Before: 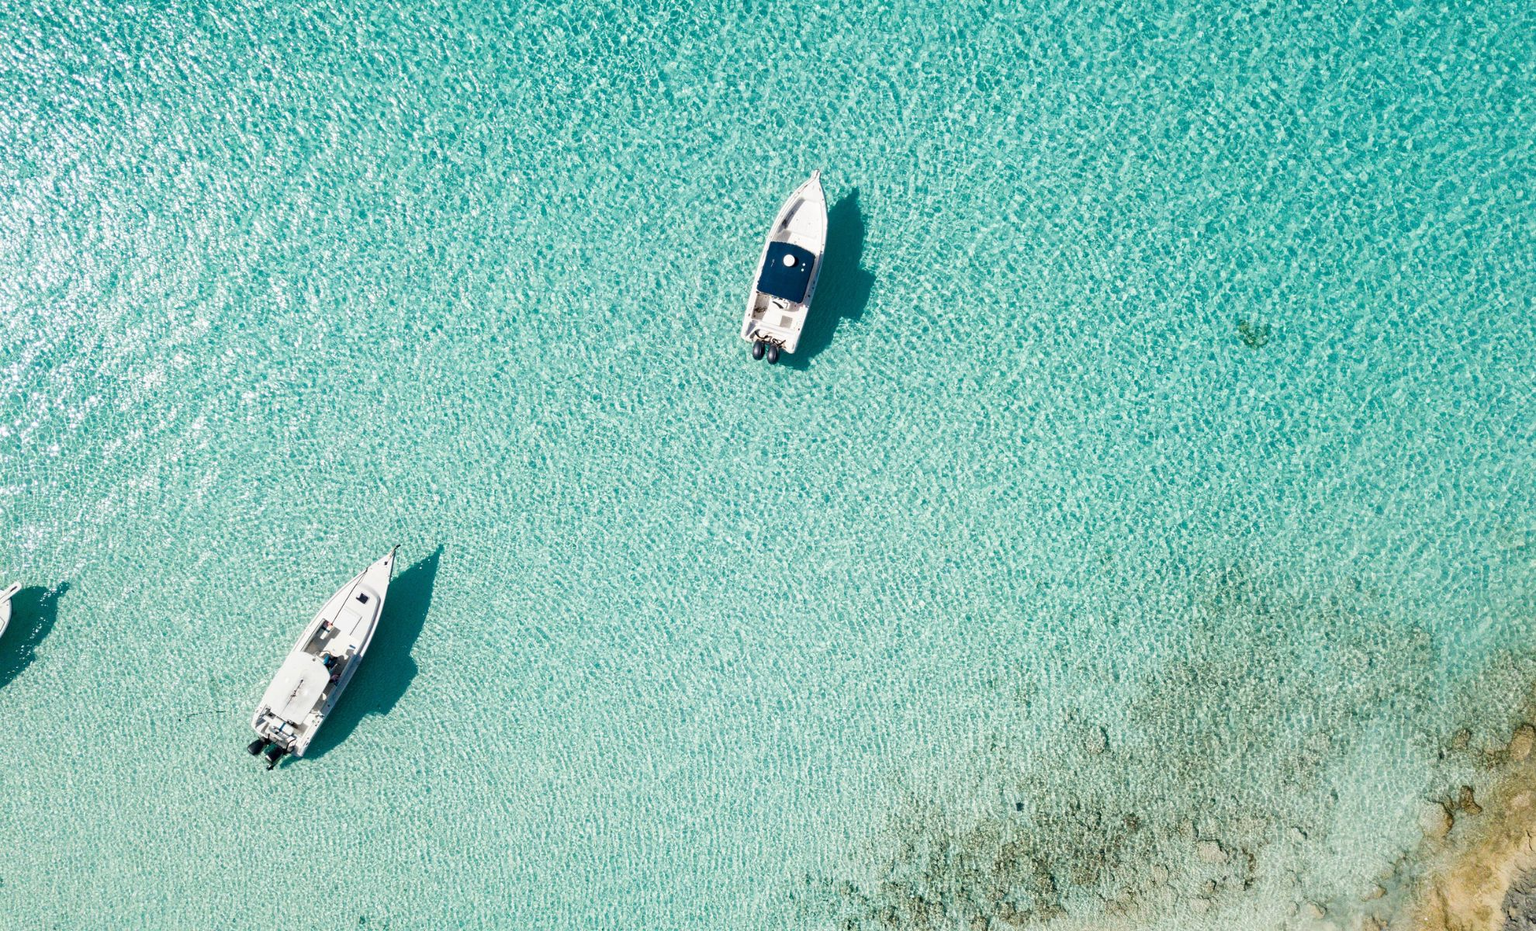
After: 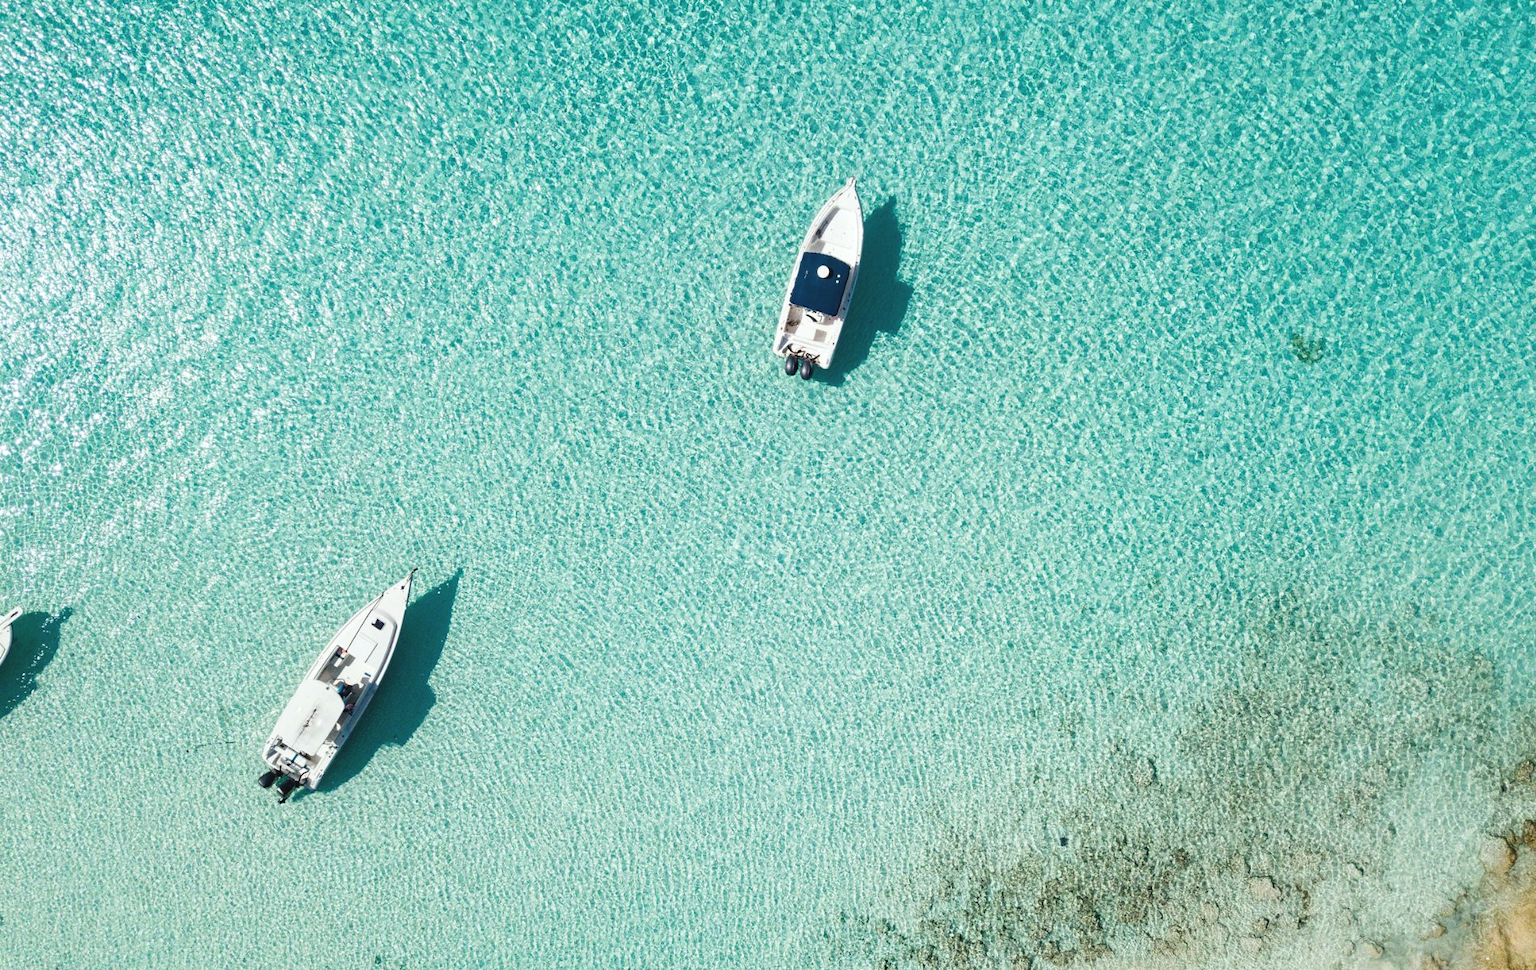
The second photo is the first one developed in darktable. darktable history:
crop: right 4.126%, bottom 0.031%
white balance: red 0.978, blue 0.999
exposure: black level correction -0.005, exposure 0.054 EV, compensate highlight preservation false
